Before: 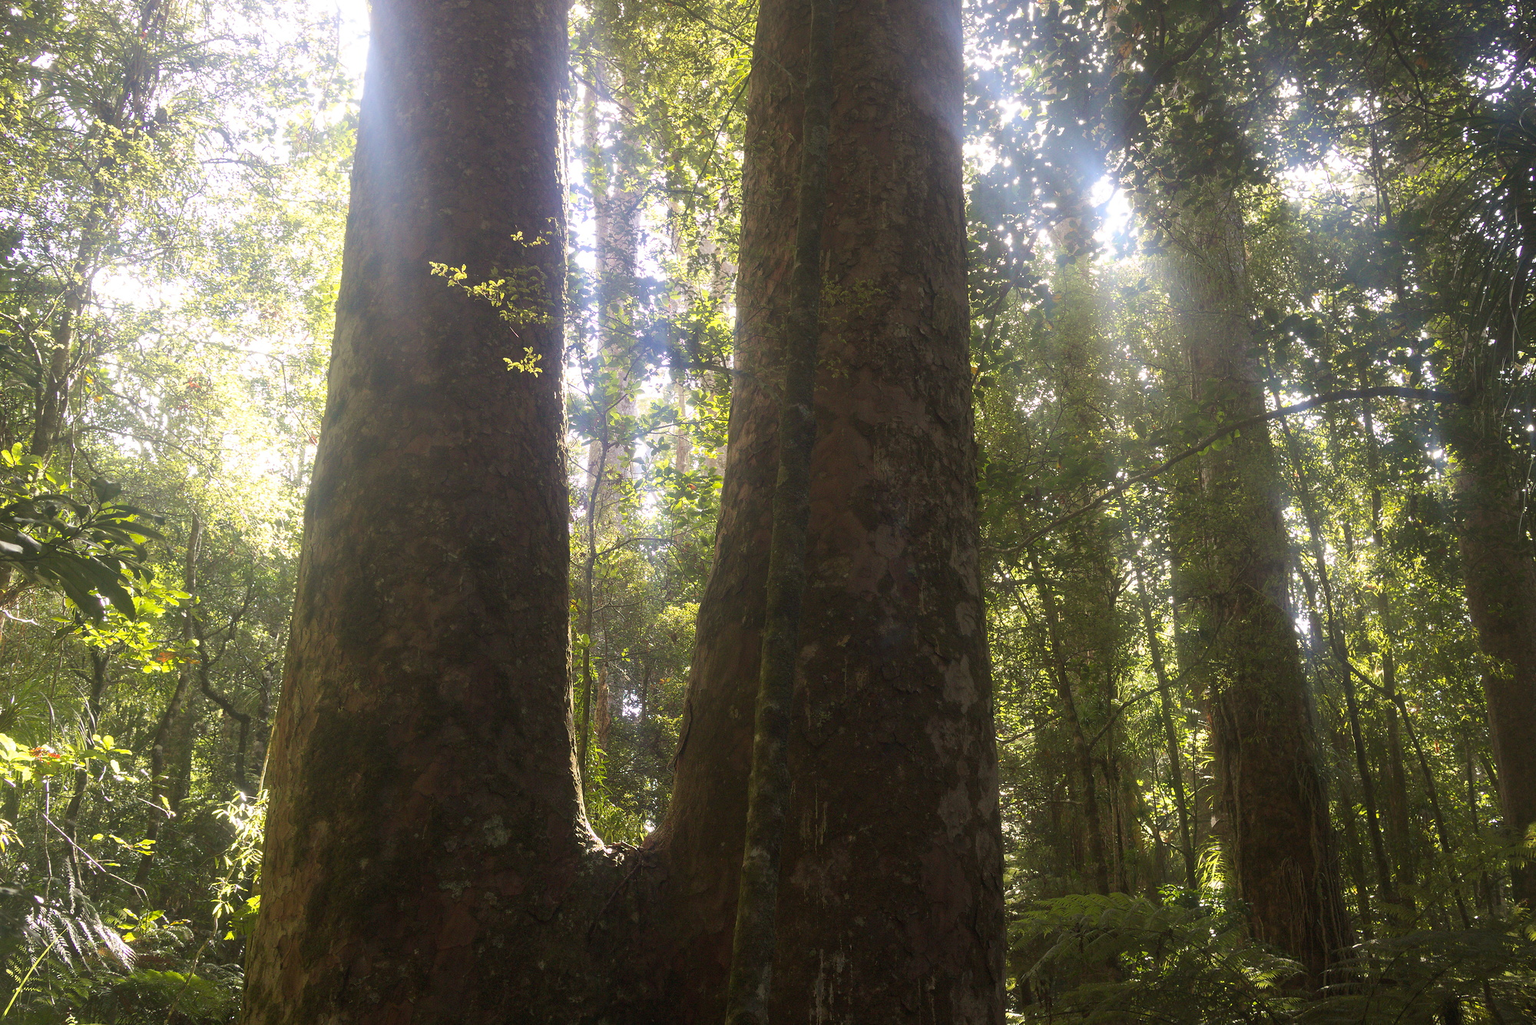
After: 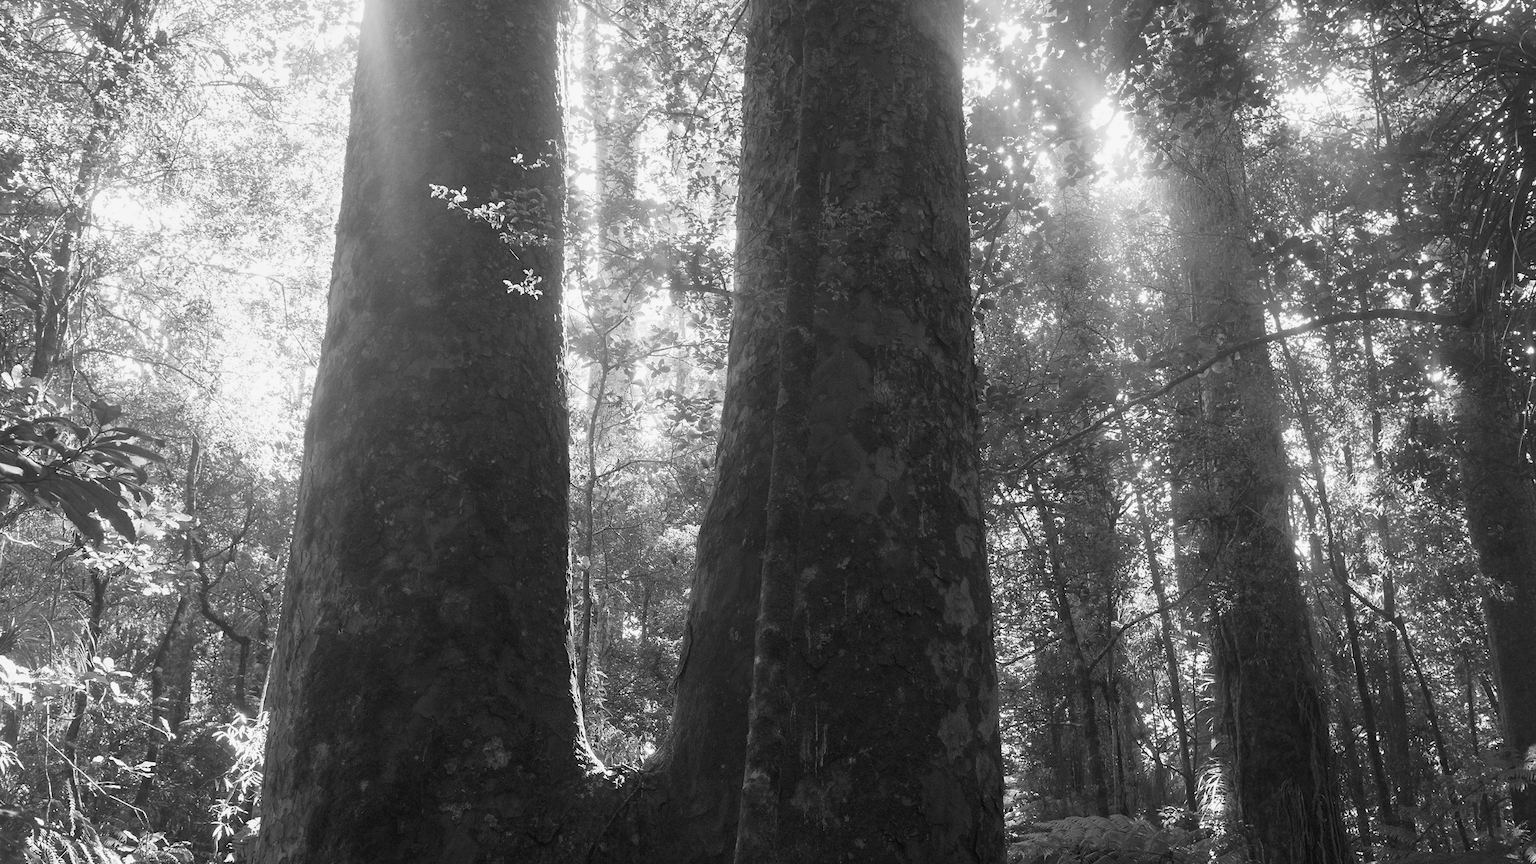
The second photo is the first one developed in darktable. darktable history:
tone curve: curves: ch0 [(0, 0.006) (0.037, 0.022) (0.123, 0.105) (0.19, 0.173) (0.277, 0.279) (0.474, 0.517) (0.597, 0.662) (0.687, 0.774) (0.855, 0.891) (1, 0.982)]; ch1 [(0, 0) (0.243, 0.245) (0.422, 0.415) (0.493, 0.495) (0.508, 0.503) (0.544, 0.552) (0.557, 0.582) (0.626, 0.672) (0.694, 0.732) (1, 1)]; ch2 [(0, 0) (0.249, 0.216) (0.356, 0.329) (0.424, 0.442) (0.476, 0.483) (0.498, 0.5) (0.517, 0.519) (0.532, 0.539) (0.562, 0.596) (0.614, 0.662) (0.706, 0.757) (0.808, 0.809) (0.991, 0.968)], color space Lab, independent channels, preserve colors none
shadows and highlights: shadows 32.83, highlights -47.7, soften with gaussian
white balance: red 0.925, blue 1.046
monochrome: a 32, b 64, size 2.3, highlights 1
crop: top 7.625%, bottom 8.027%
